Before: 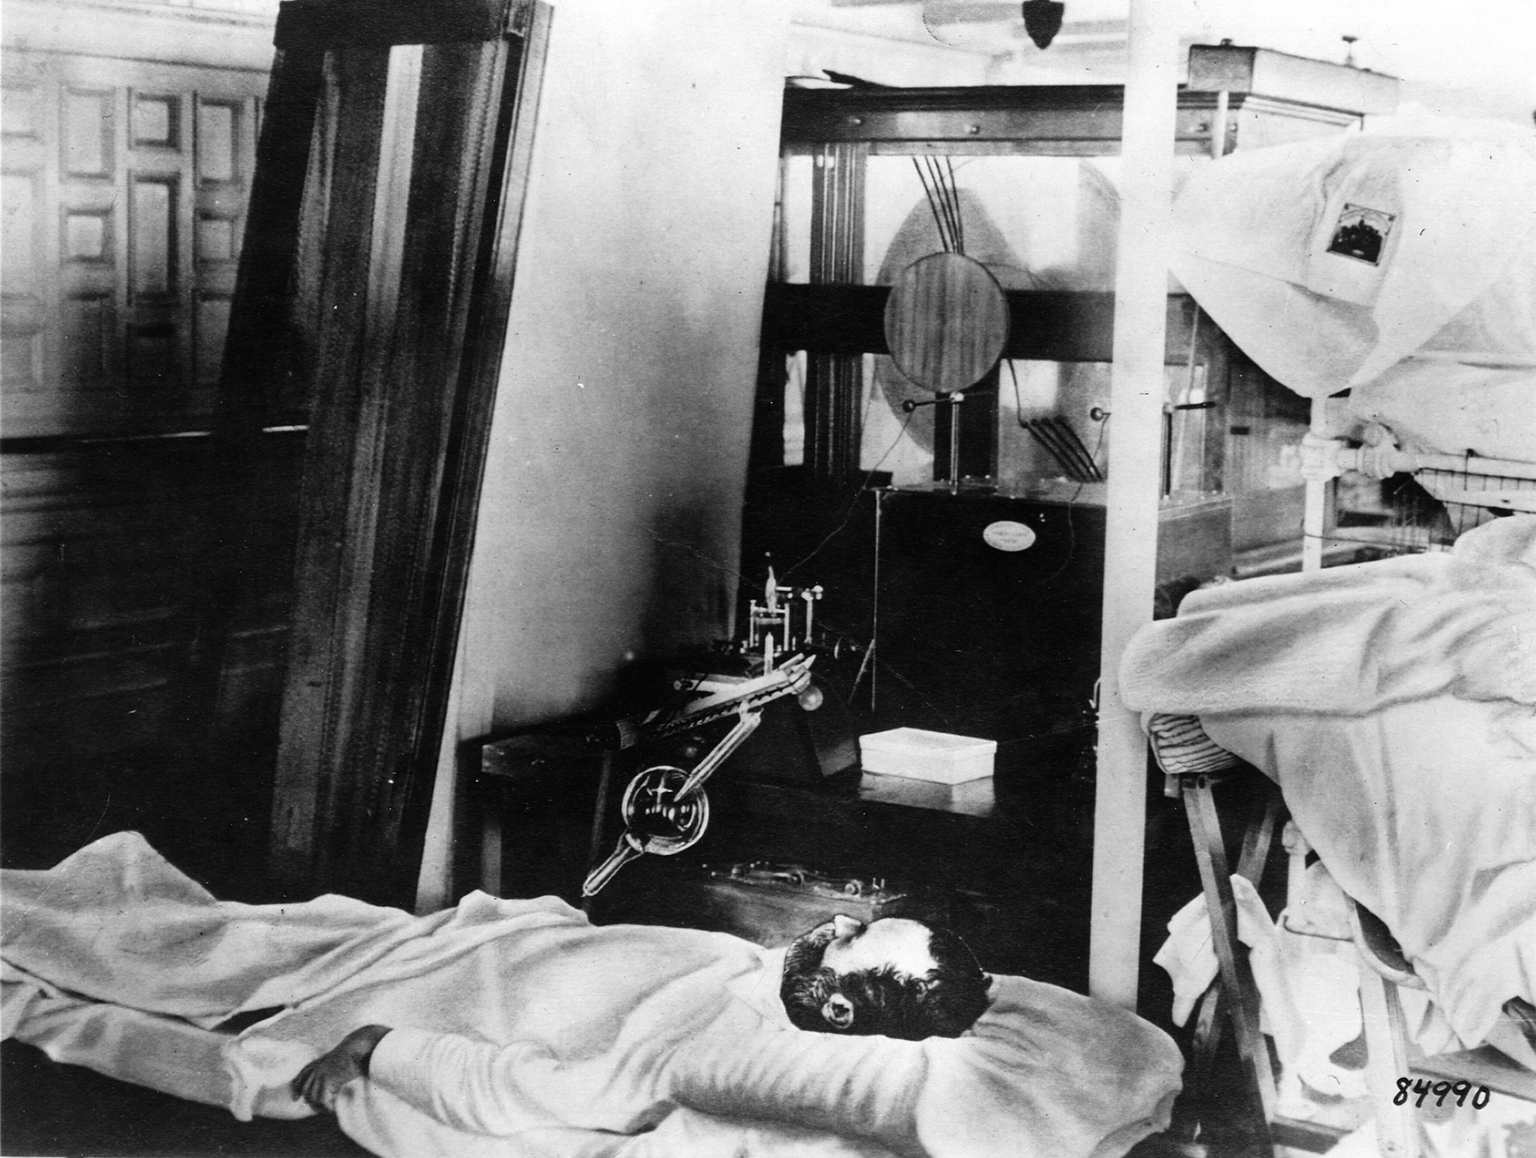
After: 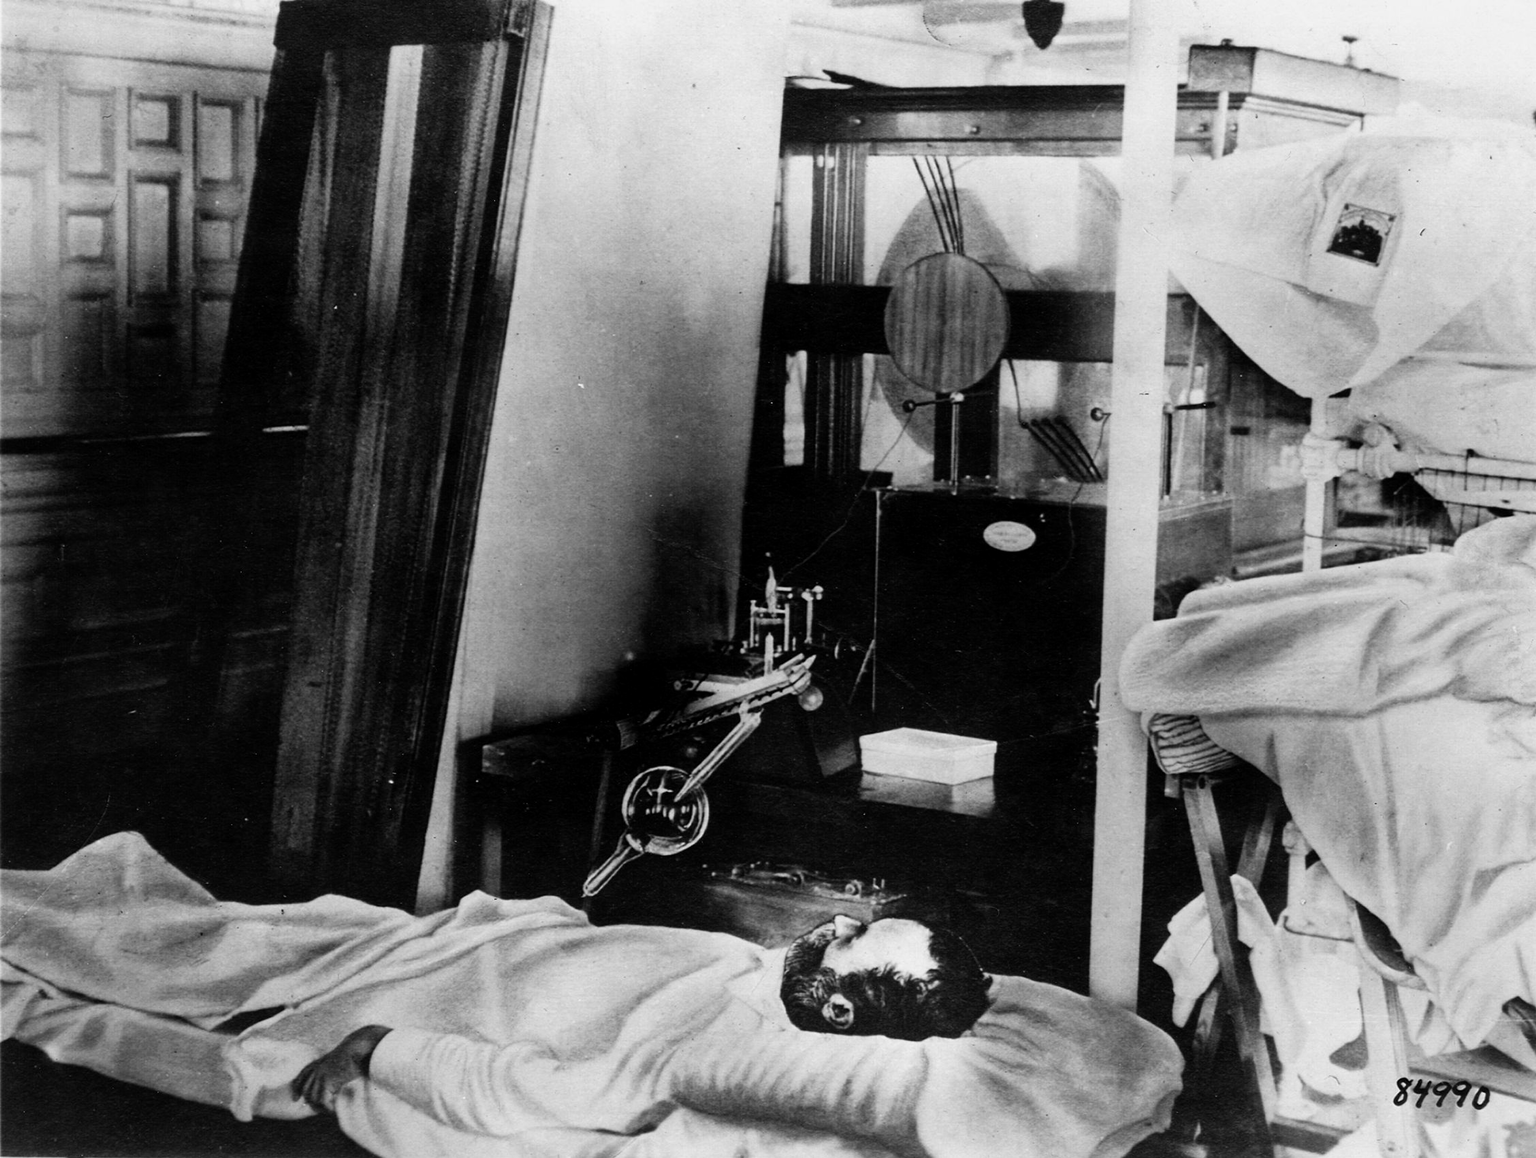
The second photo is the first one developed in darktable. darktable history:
contrast brightness saturation: contrast 0.03, brightness -0.04
base curve: curves: ch0 [(0, 0) (0.989, 0.992)]
levels: levels [0, 0.499, 1]
exposure: black level correction 0.029, exposure -0.073 EV
